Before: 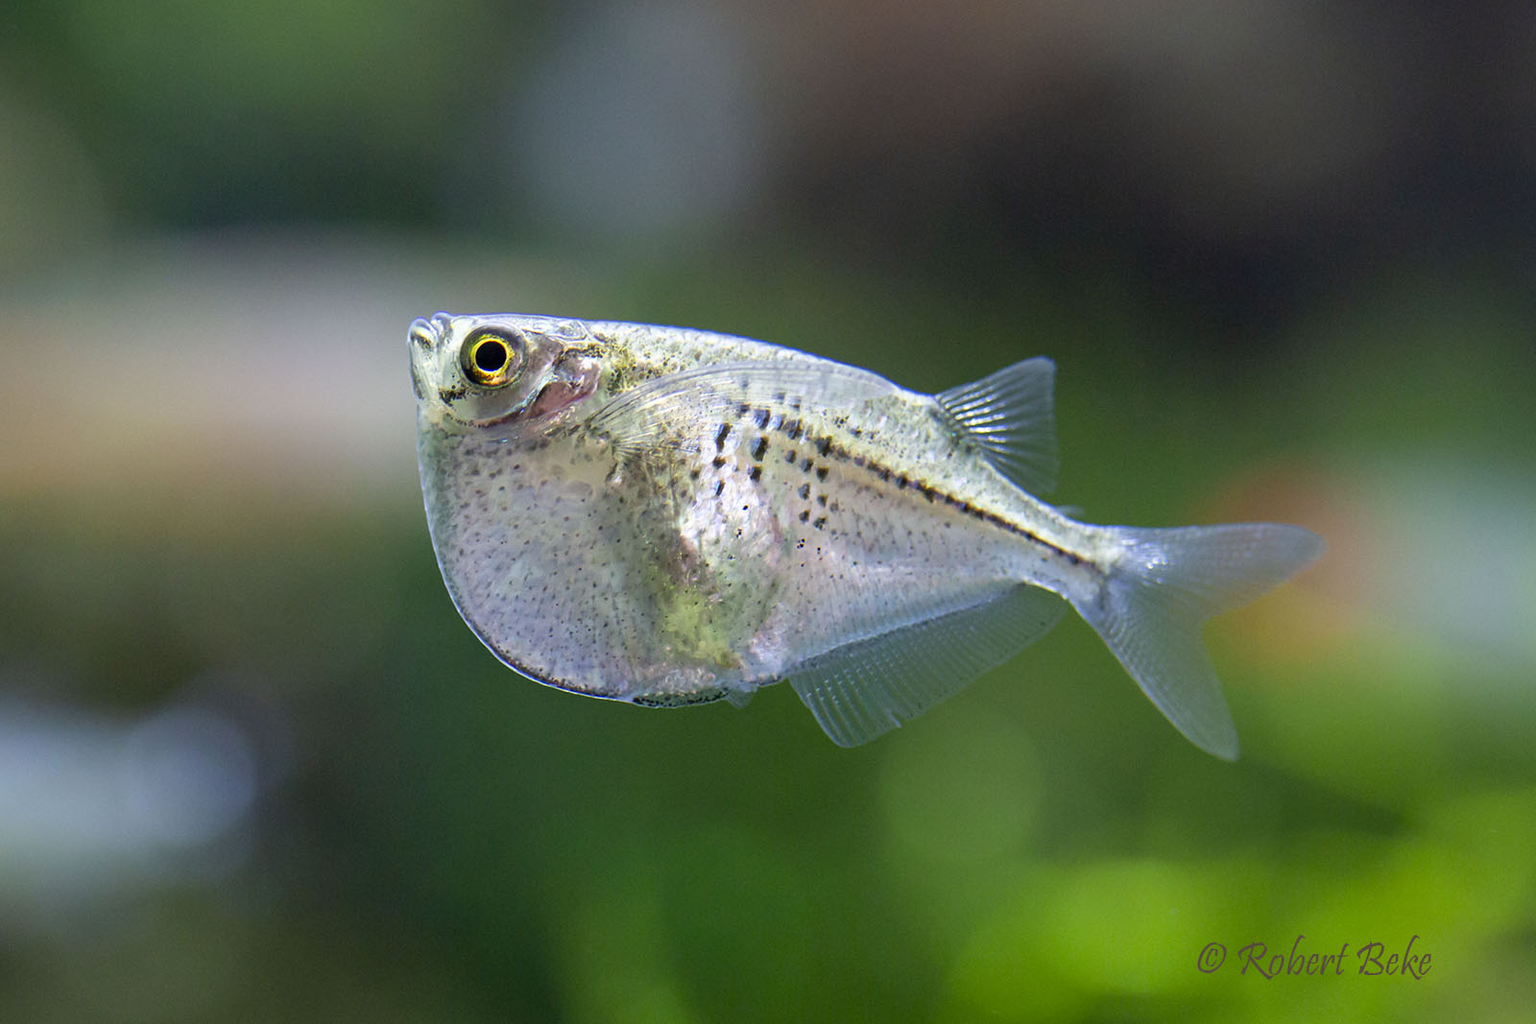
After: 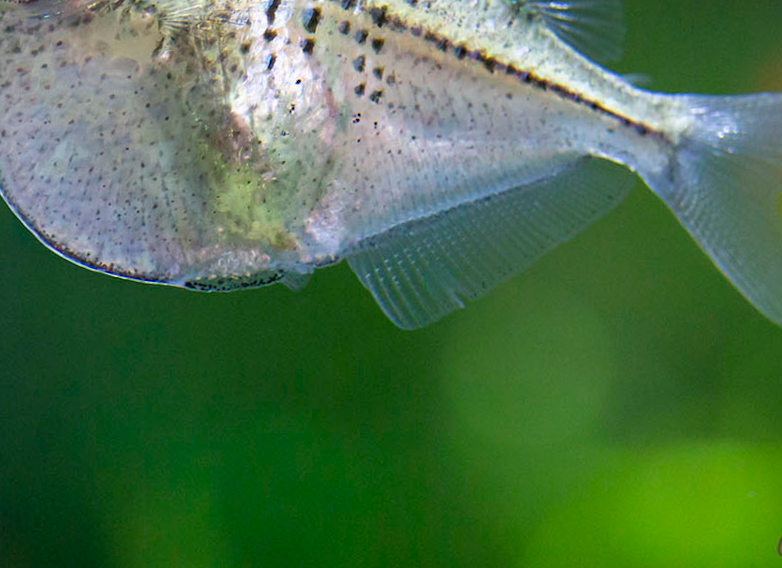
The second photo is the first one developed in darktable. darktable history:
crop: left 29.672%, top 41.786%, right 20.851%, bottom 3.487%
exposure: compensate exposure bias true, compensate highlight preservation false
rotate and perspective: rotation -1°, crop left 0.011, crop right 0.989, crop top 0.025, crop bottom 0.975
